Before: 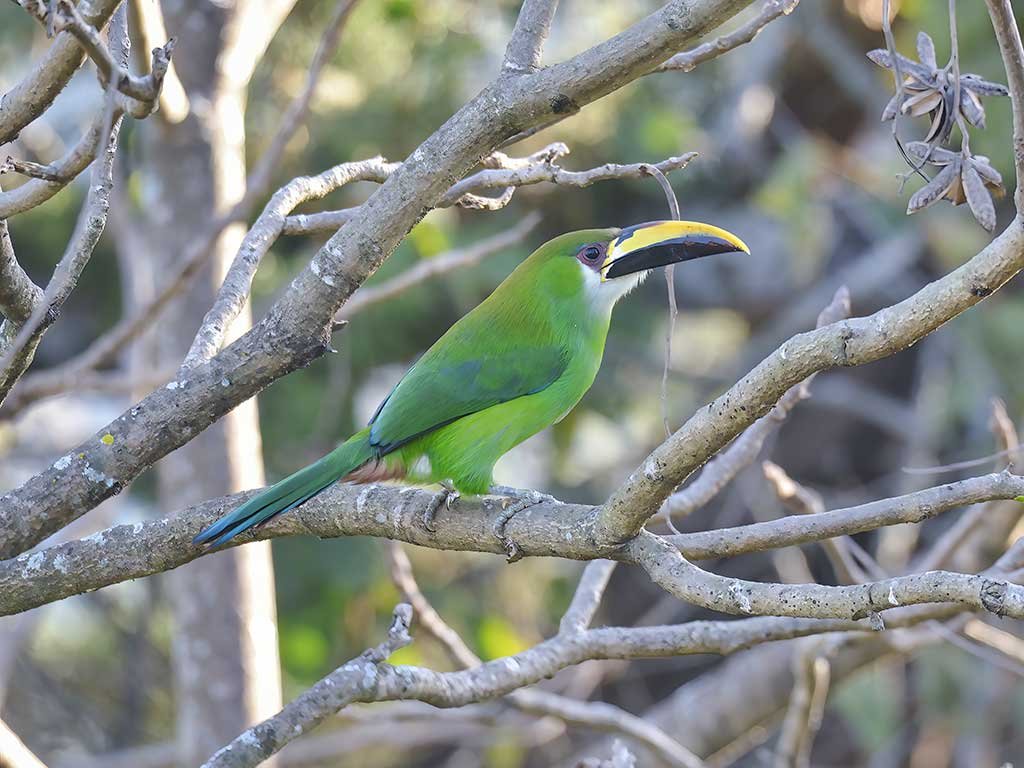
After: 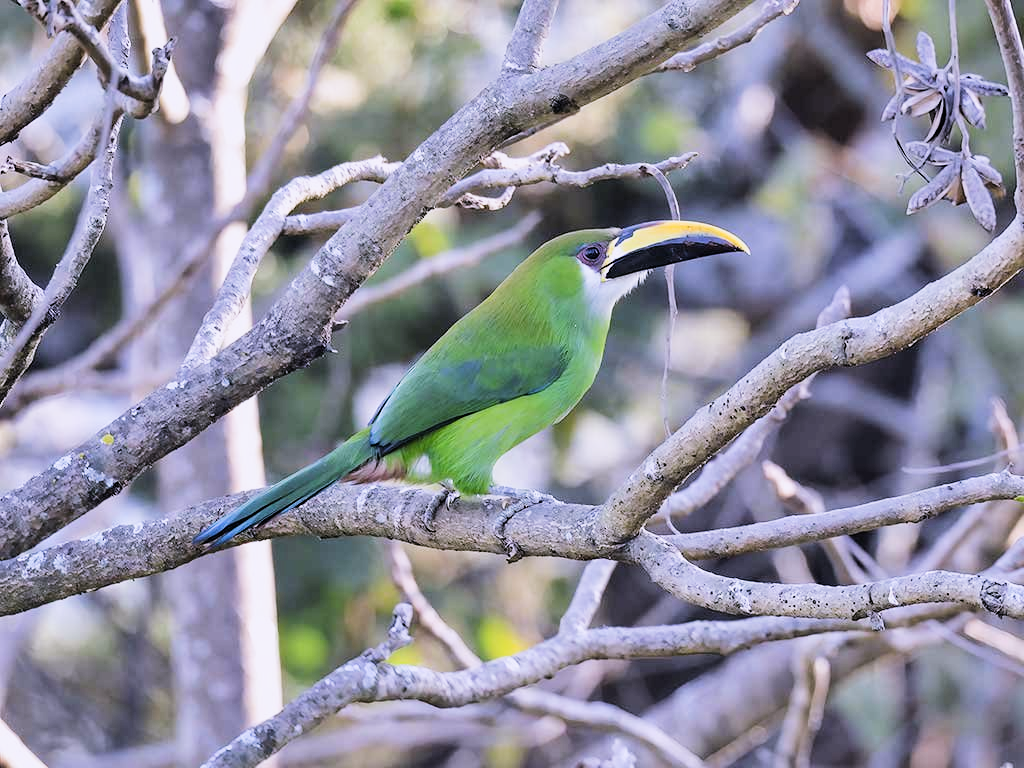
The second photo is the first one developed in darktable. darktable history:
exposure: exposure 0.081 EV, compensate highlight preservation false
filmic rgb: black relative exposure -5 EV, white relative exposure 3.5 EV, hardness 3.19, contrast 1.5, highlights saturation mix -50%
white balance: red 1.042, blue 1.17
